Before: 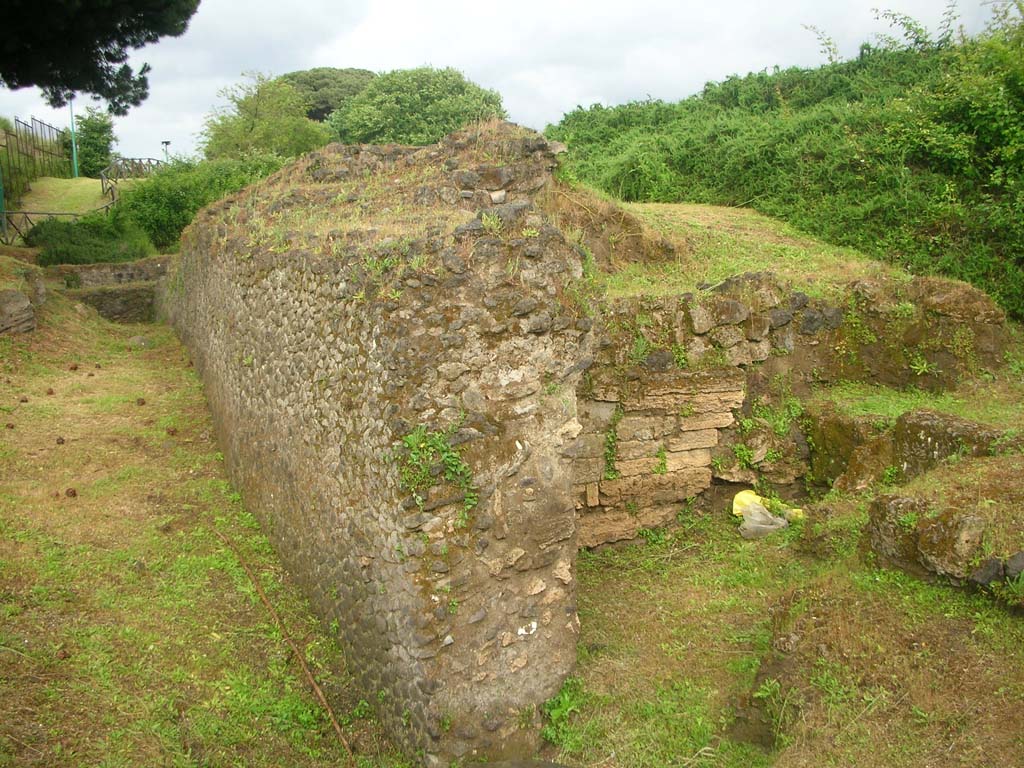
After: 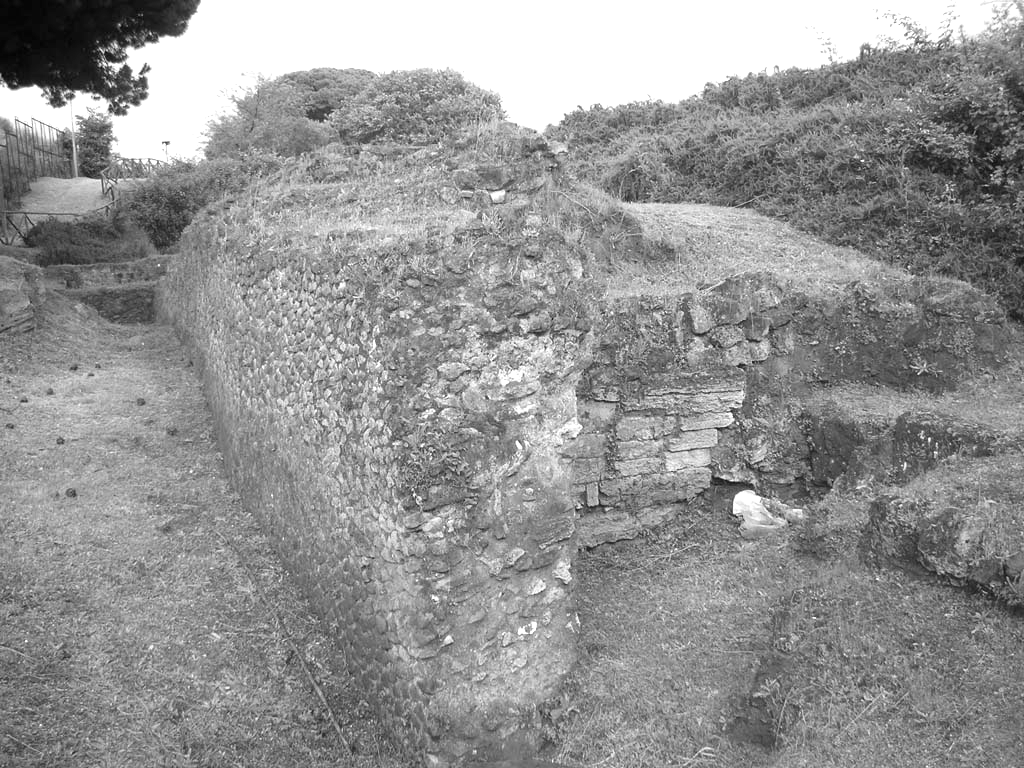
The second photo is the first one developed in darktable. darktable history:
exposure: exposure 0.779 EV, compensate exposure bias true, compensate highlight preservation false
color calibration: output gray [0.253, 0.26, 0.487, 0], illuminant same as pipeline (D50), x 0.346, y 0.358, temperature 4988.19 K
